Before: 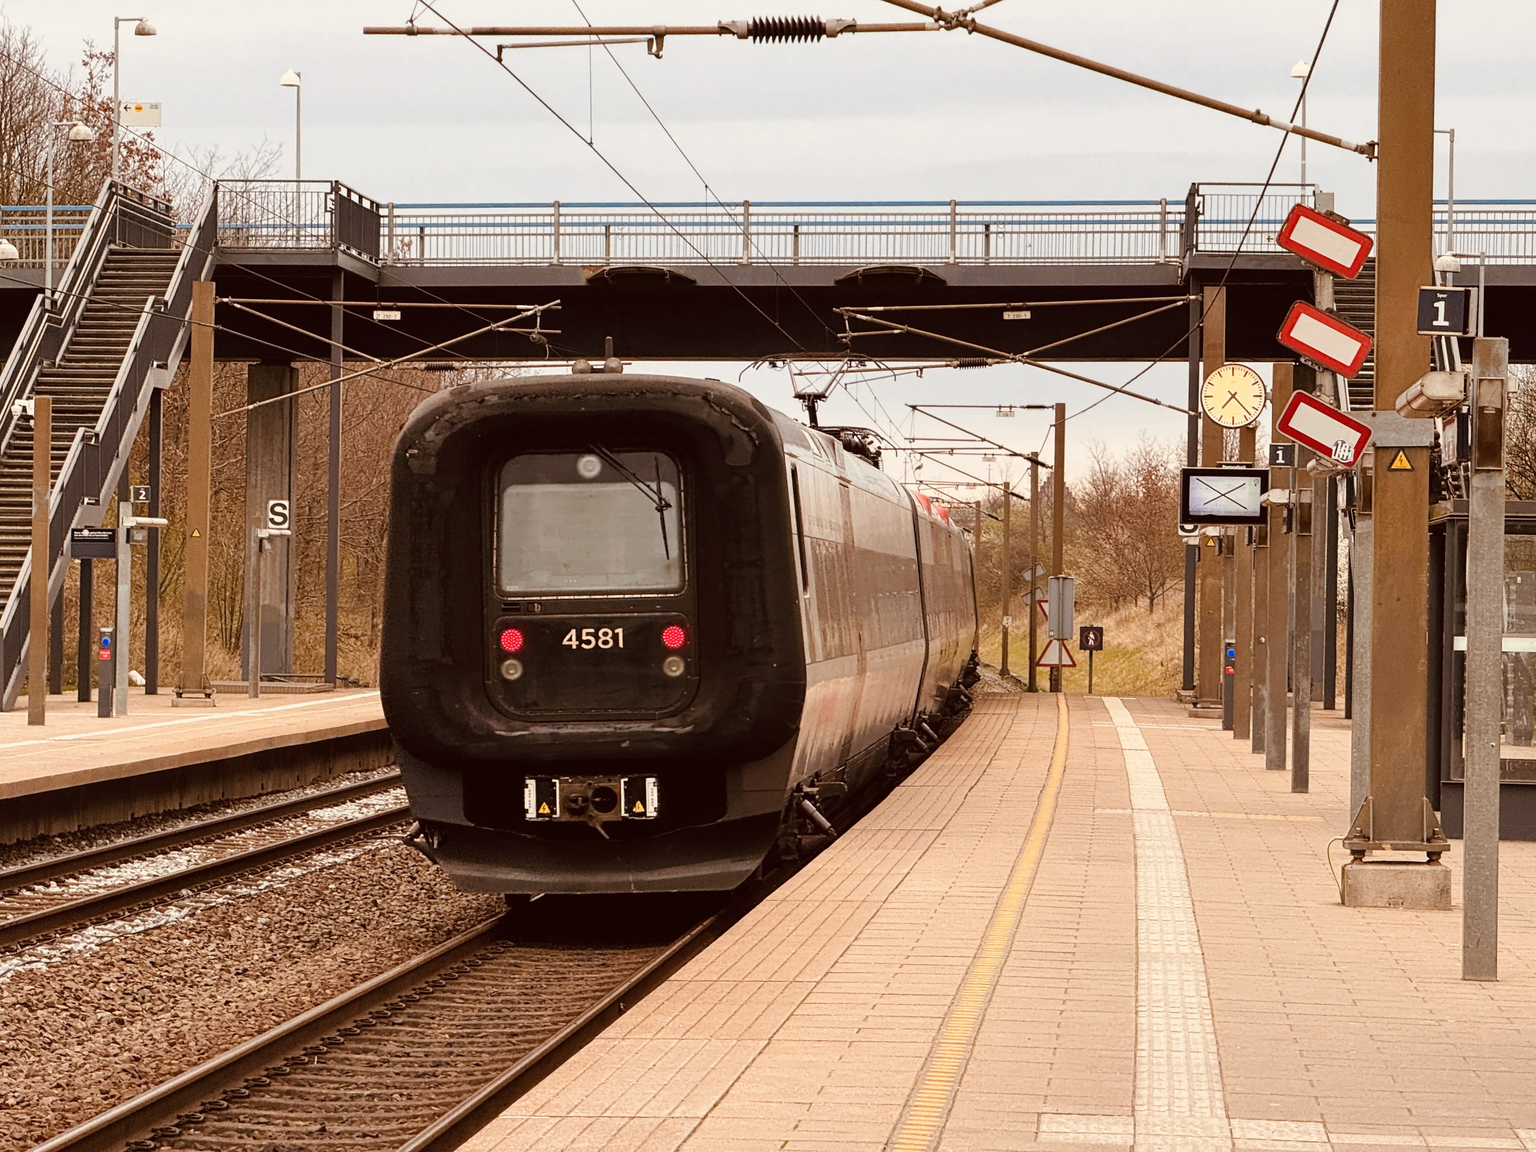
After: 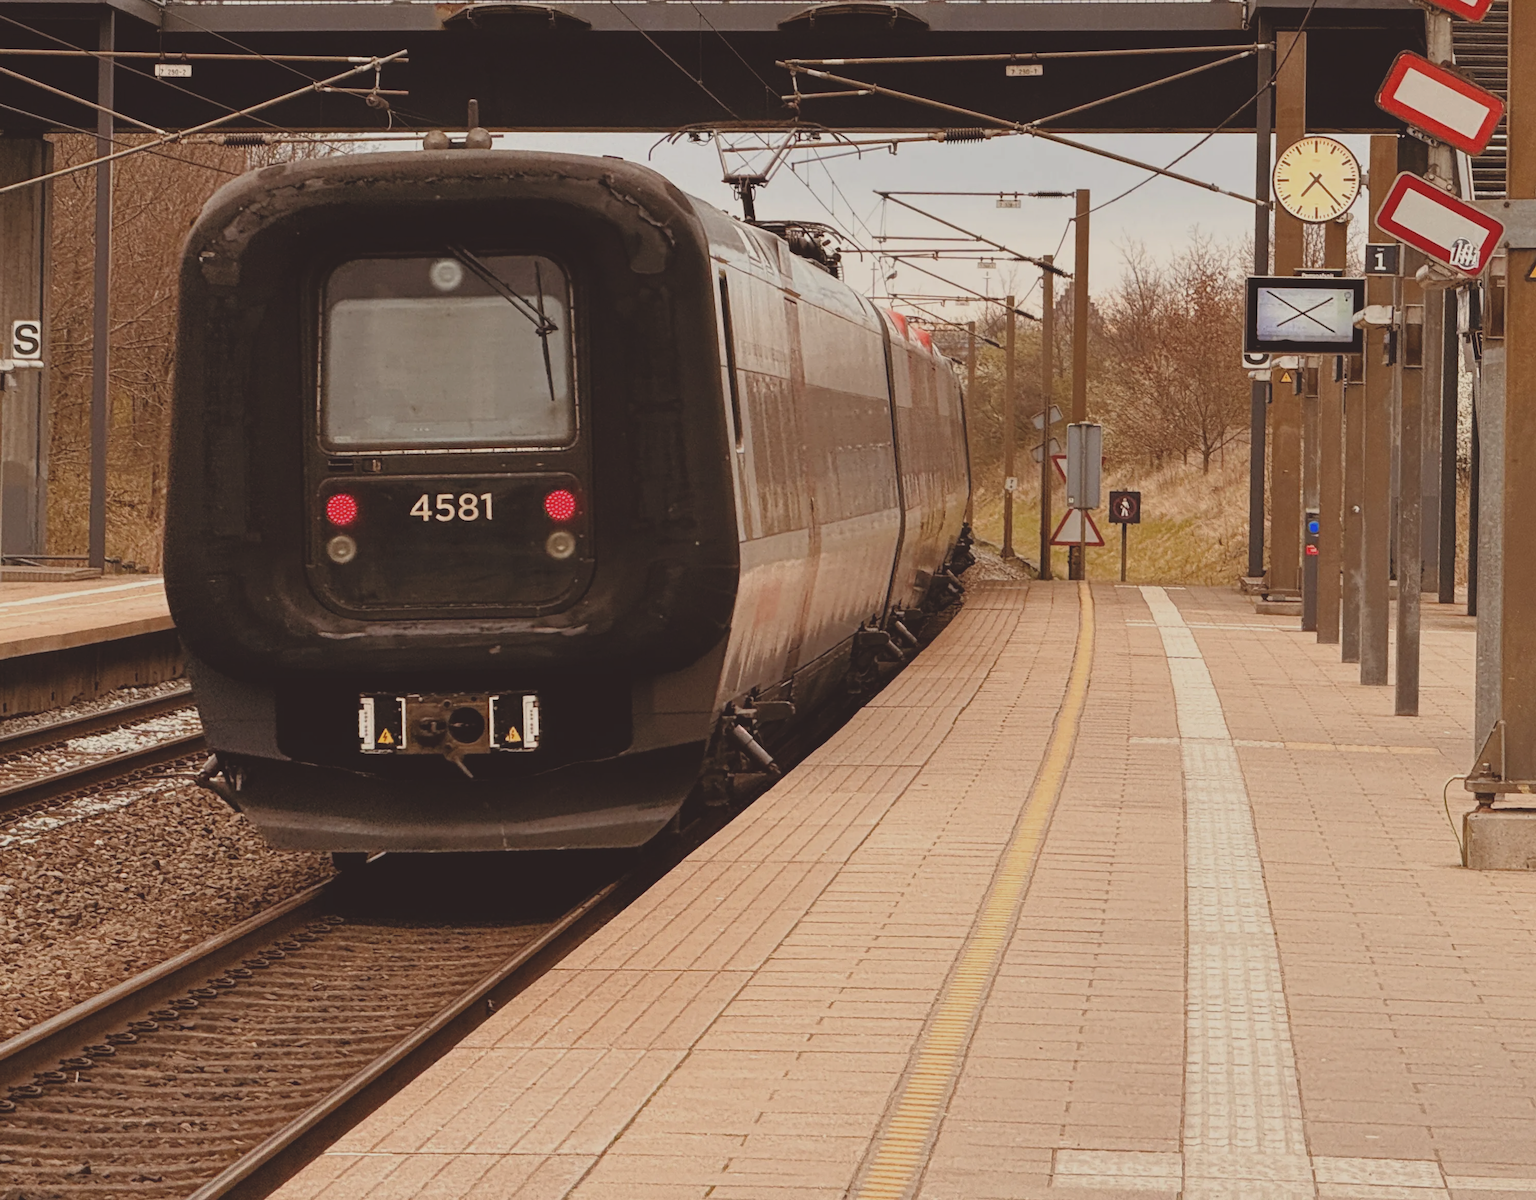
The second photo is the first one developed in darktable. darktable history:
exposure: black level correction -0.015, exposure -0.5 EV, compensate highlight preservation false
rgb curve: curves: ch0 [(0, 0) (0.053, 0.068) (0.122, 0.128) (1, 1)]
crop: left 16.871%, top 22.857%, right 9.116%
